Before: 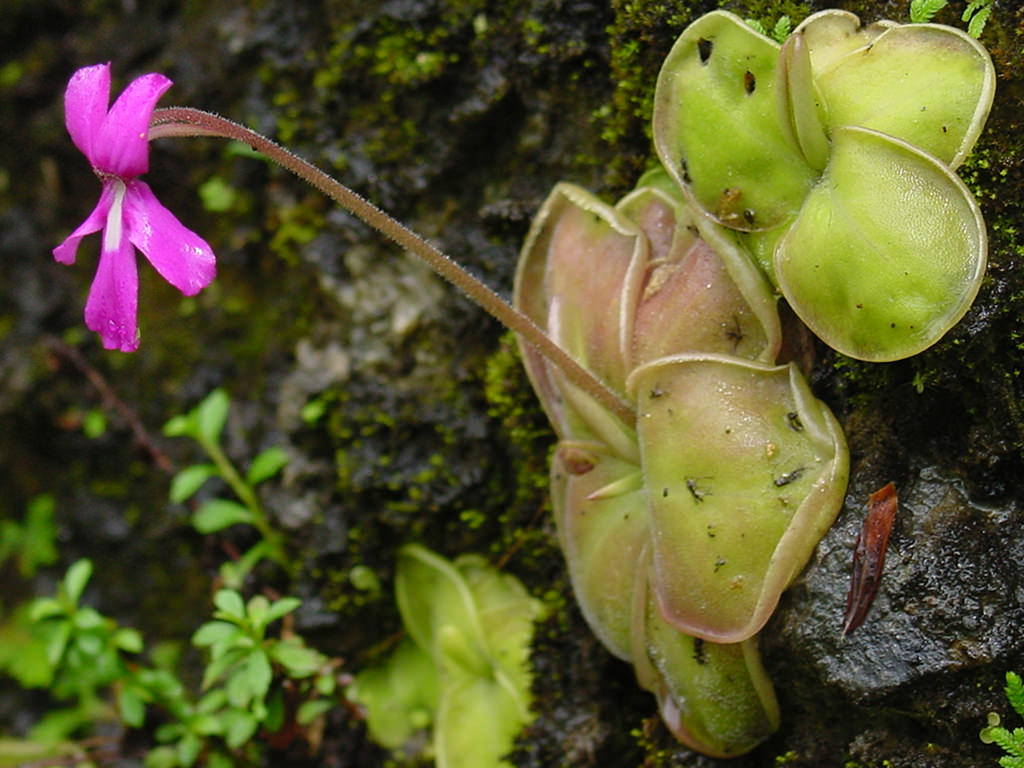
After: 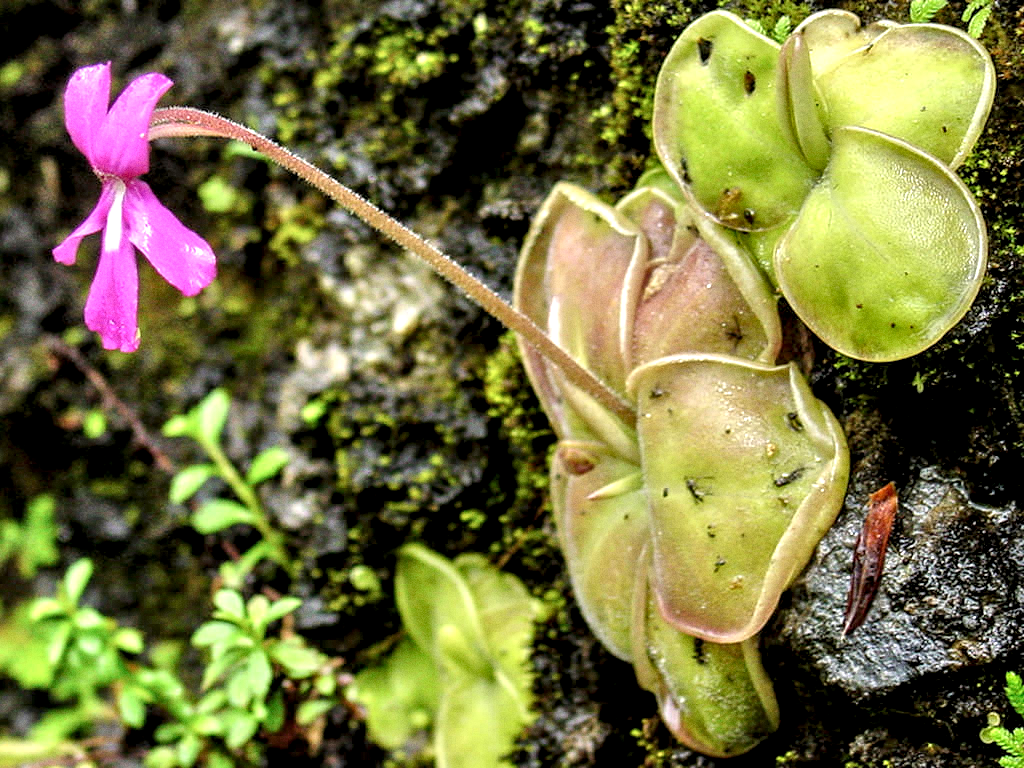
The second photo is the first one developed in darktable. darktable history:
grain: coarseness 7.08 ISO, strength 21.67%, mid-tones bias 59.58%
local contrast: highlights 80%, shadows 57%, detail 175%, midtone range 0.602
tone equalizer: -7 EV 0.15 EV, -6 EV 0.6 EV, -5 EV 1.15 EV, -4 EV 1.33 EV, -3 EV 1.15 EV, -2 EV 0.6 EV, -1 EV 0.15 EV, mask exposure compensation -0.5 EV
